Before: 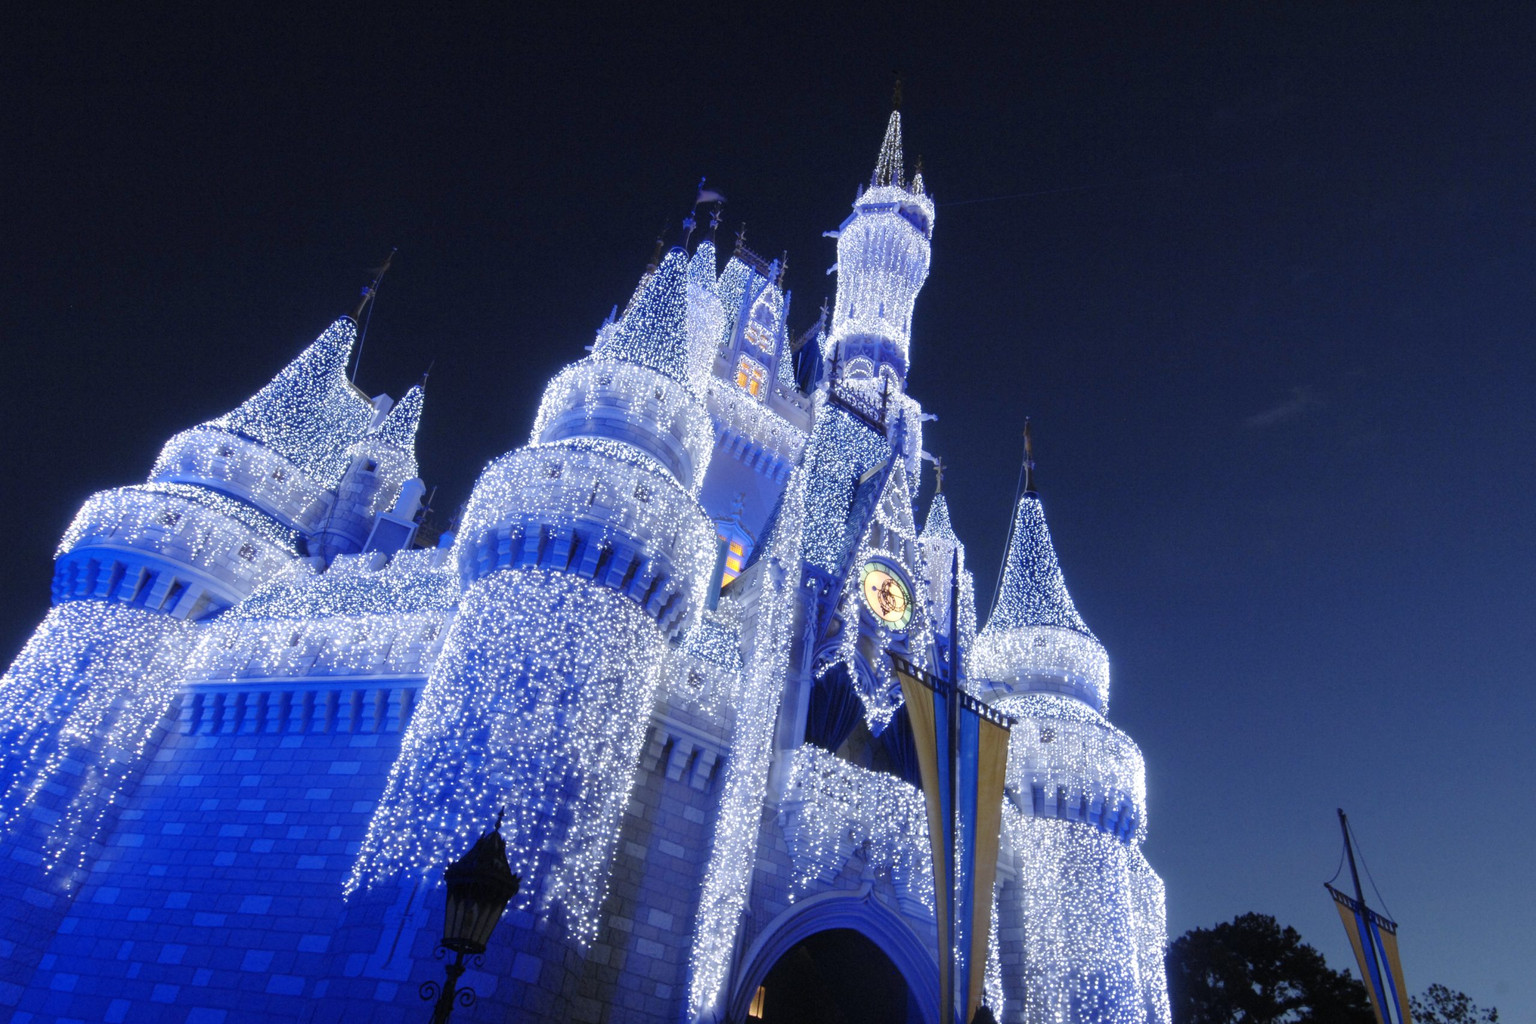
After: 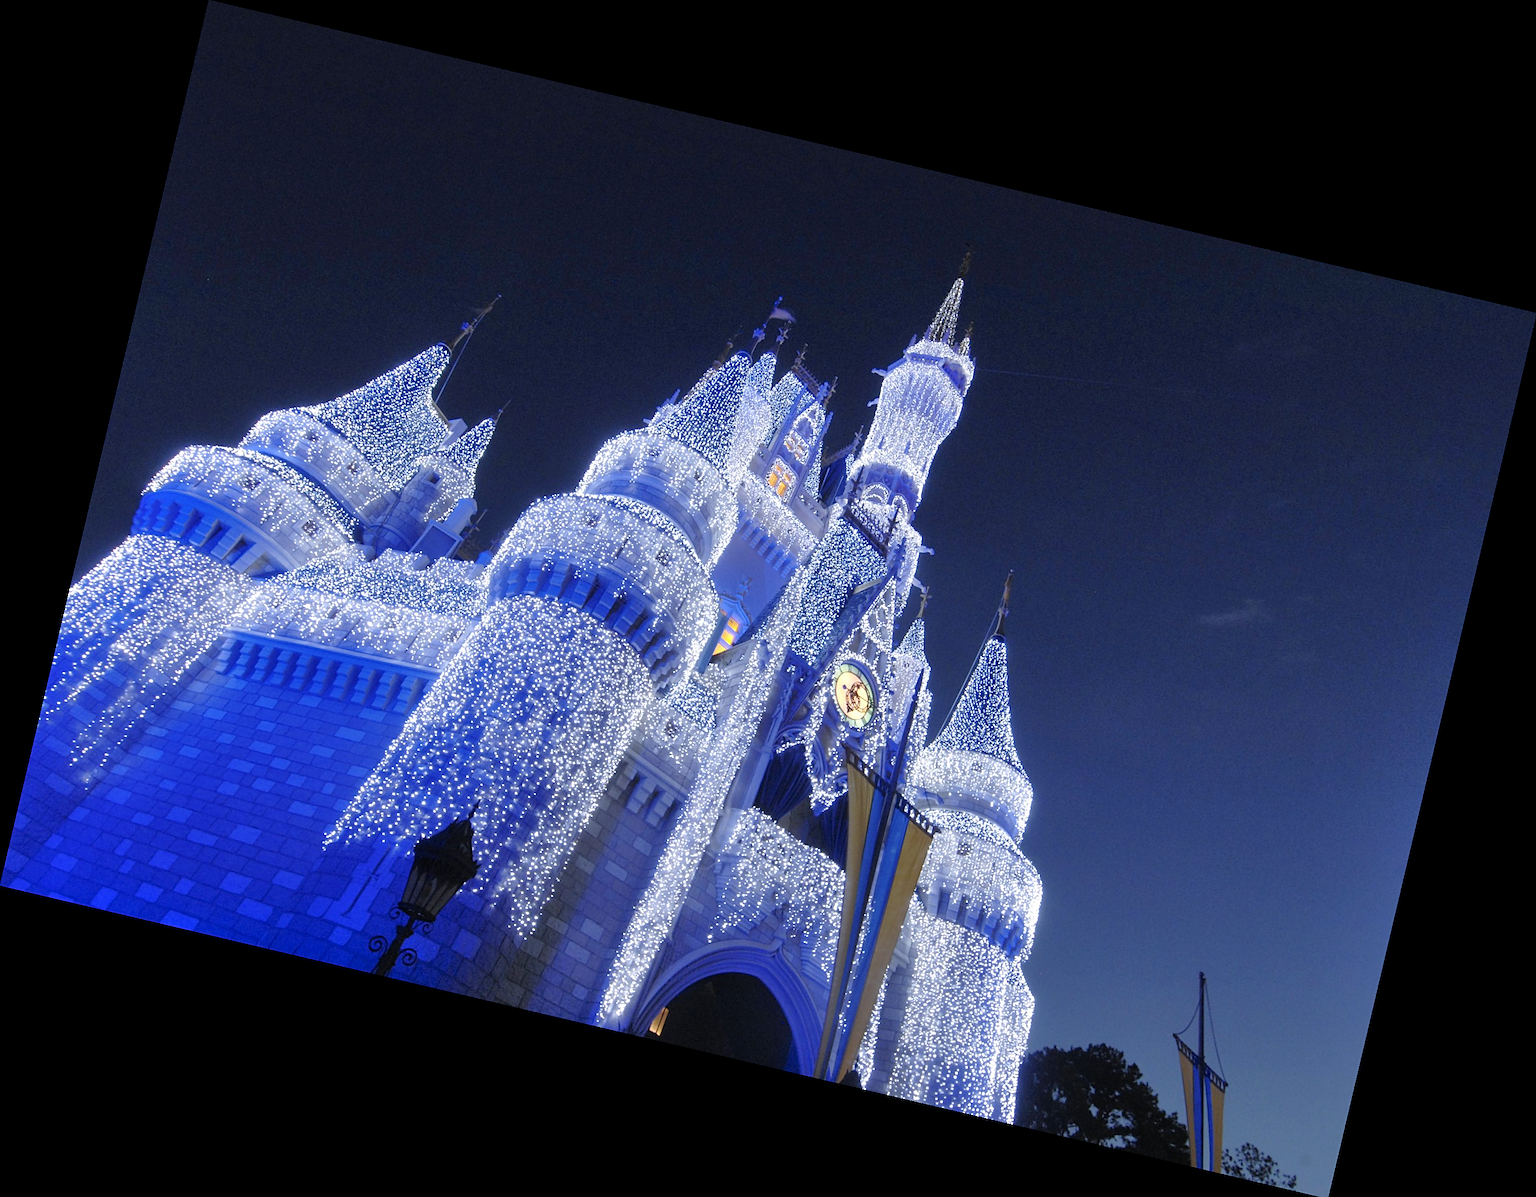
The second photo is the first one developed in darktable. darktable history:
shadows and highlights: shadows 43.06, highlights 6.94
rotate and perspective: rotation 13.27°, automatic cropping off
sharpen: on, module defaults
